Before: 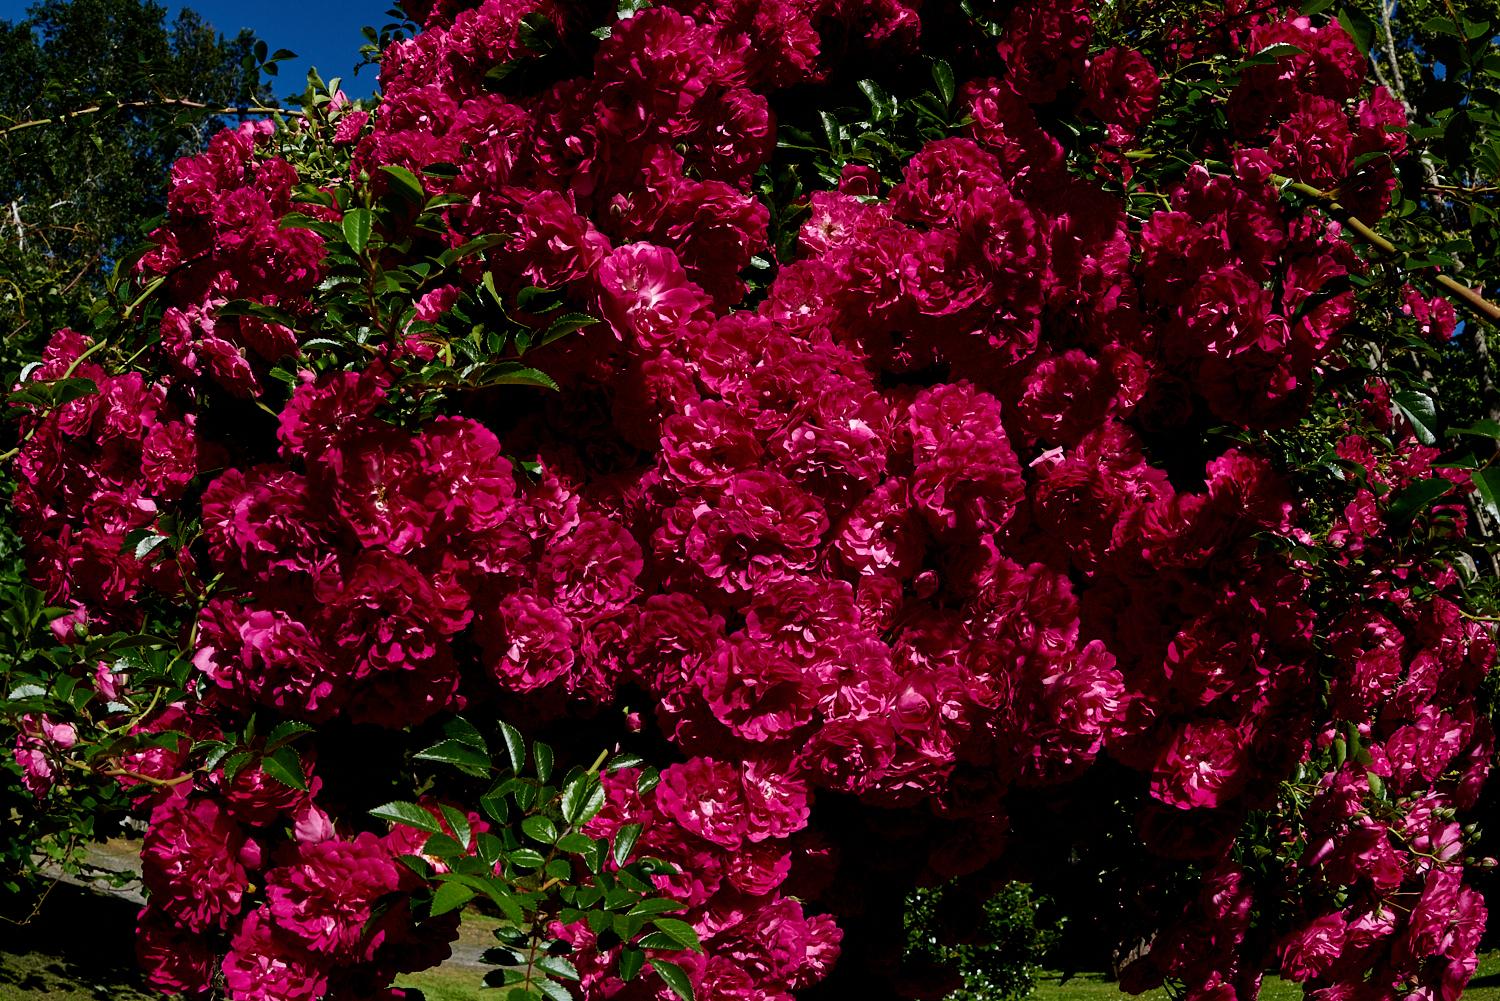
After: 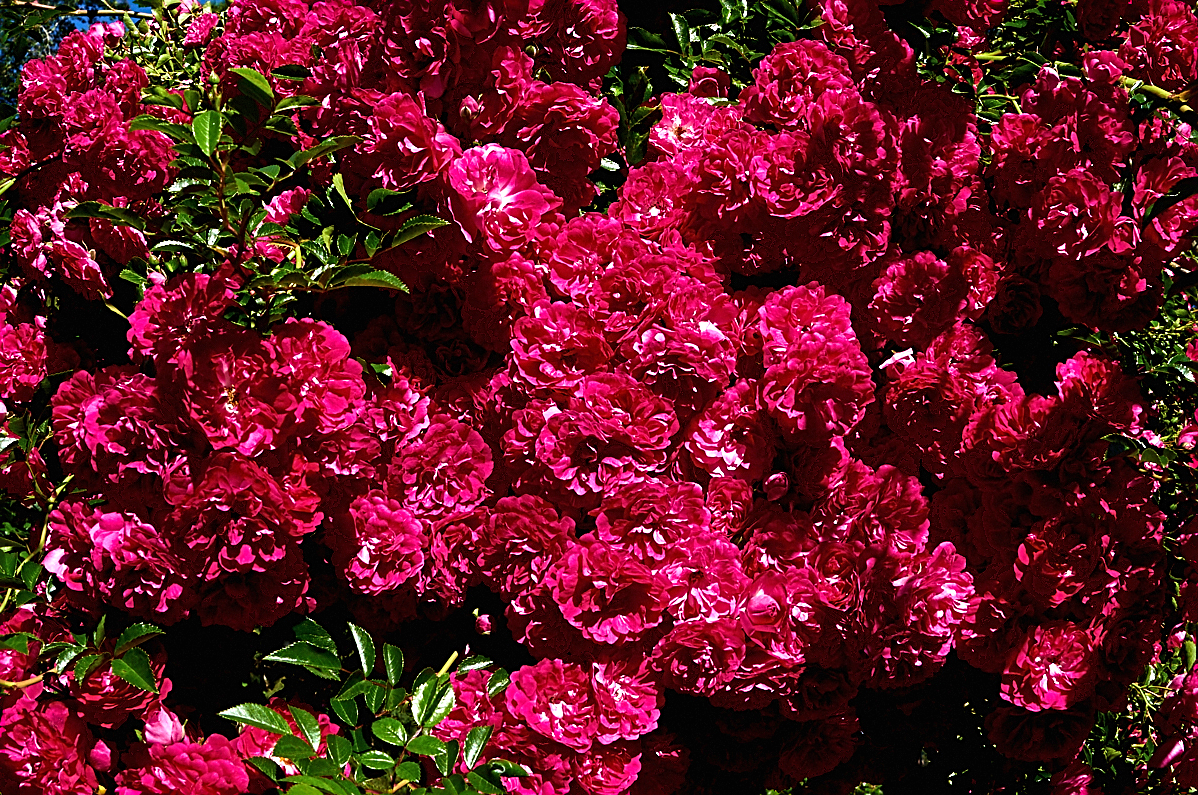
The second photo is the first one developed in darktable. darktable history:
exposure: black level correction 0, exposure 1.097 EV, compensate highlight preservation false
velvia: on, module defaults
sharpen: on, module defaults
crop and rotate: left 10.006%, top 9.923%, right 10.107%, bottom 10.579%
